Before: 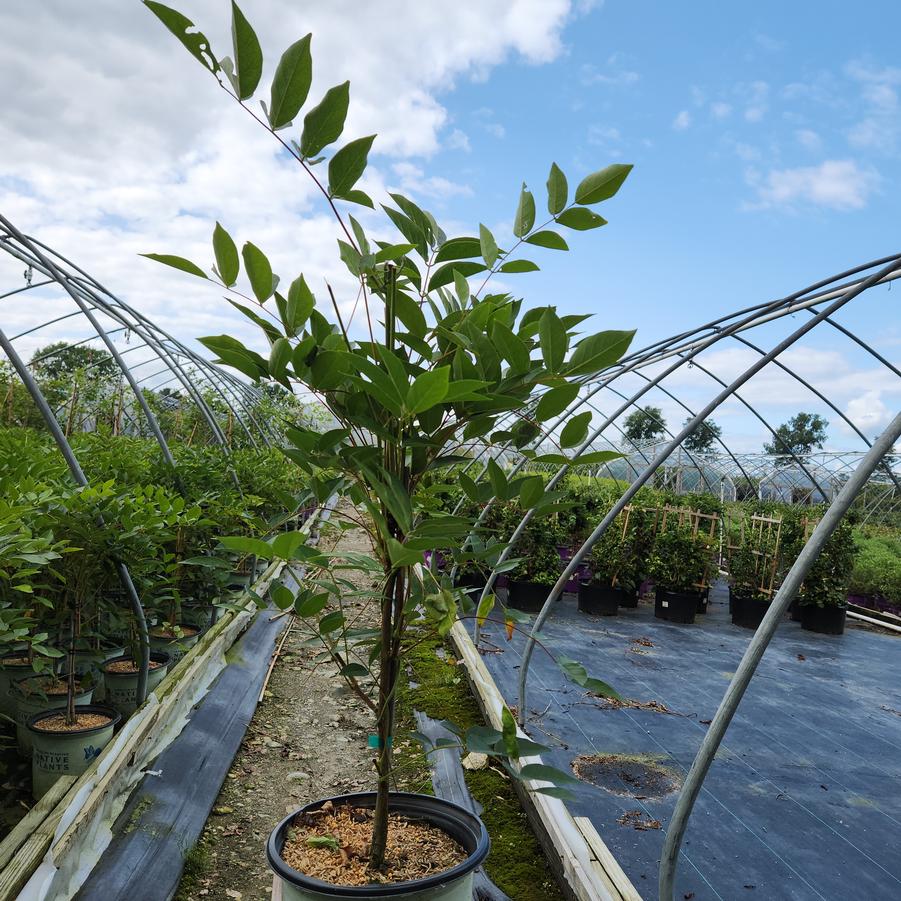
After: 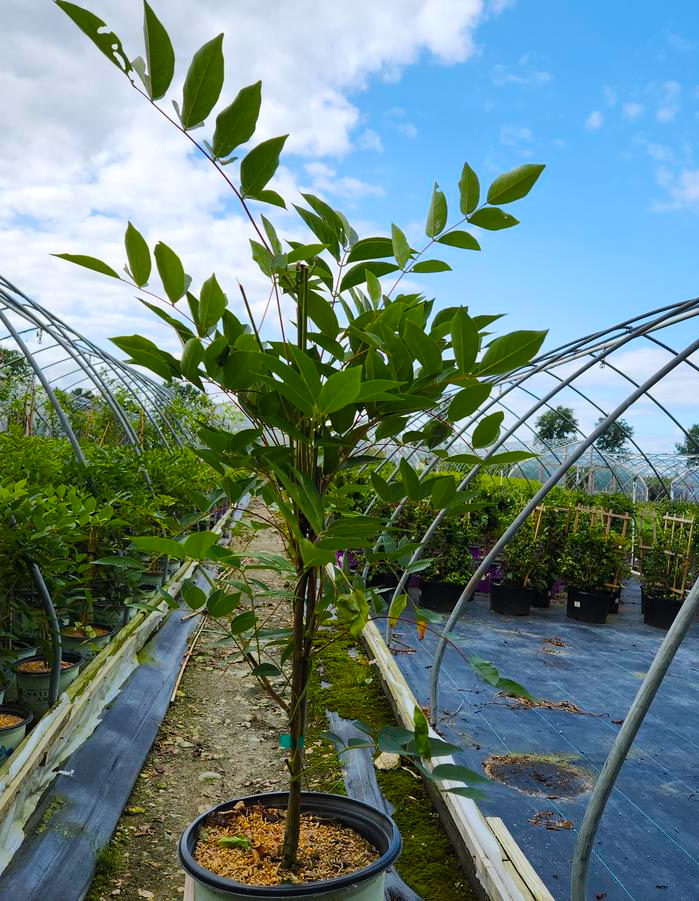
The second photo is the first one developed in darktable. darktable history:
crop: left 9.85%, right 12.563%
color balance rgb: perceptual saturation grading › global saturation 49.187%
